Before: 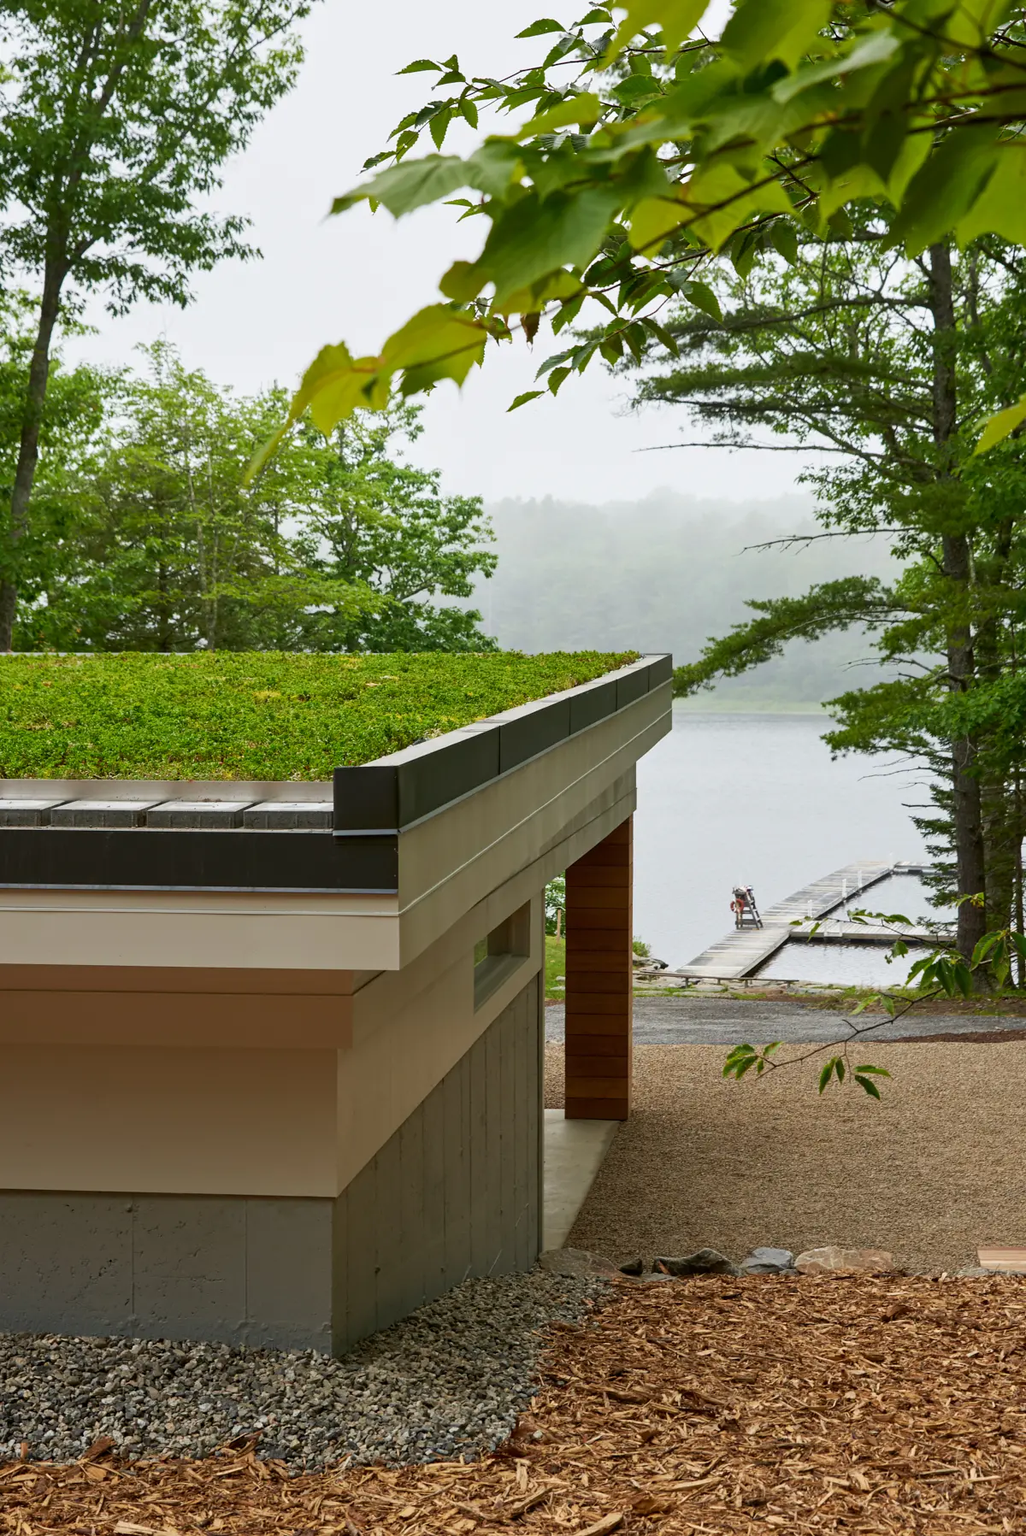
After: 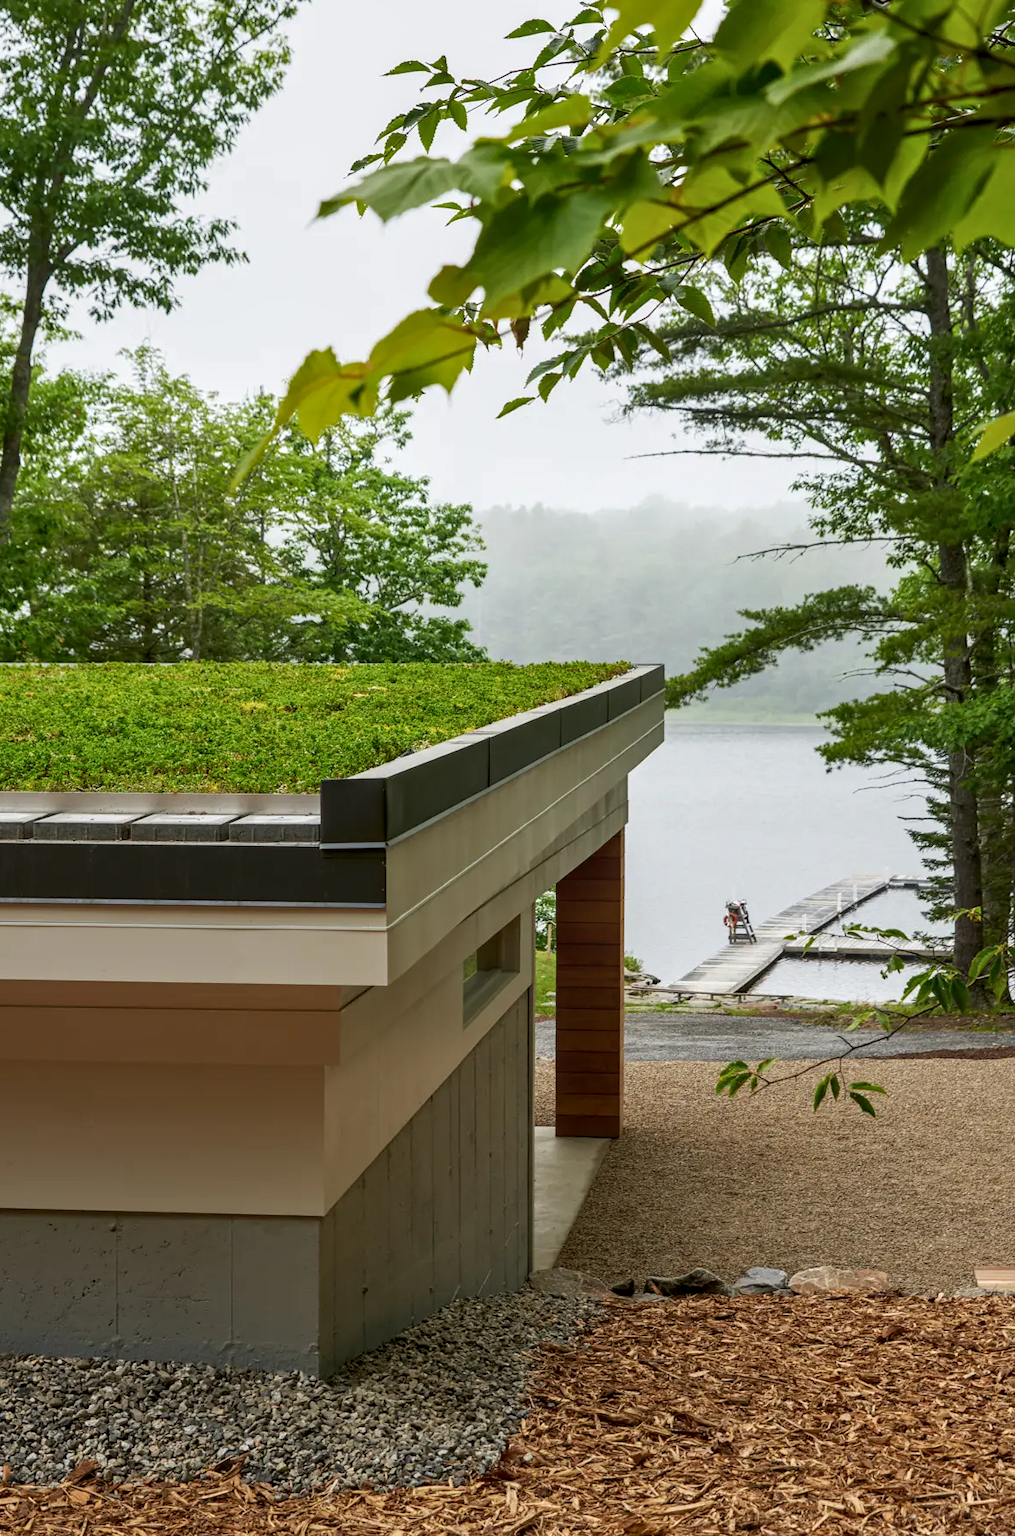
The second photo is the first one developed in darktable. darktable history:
crop and rotate: left 1.778%, right 0.743%, bottom 1.51%
local contrast: on, module defaults
